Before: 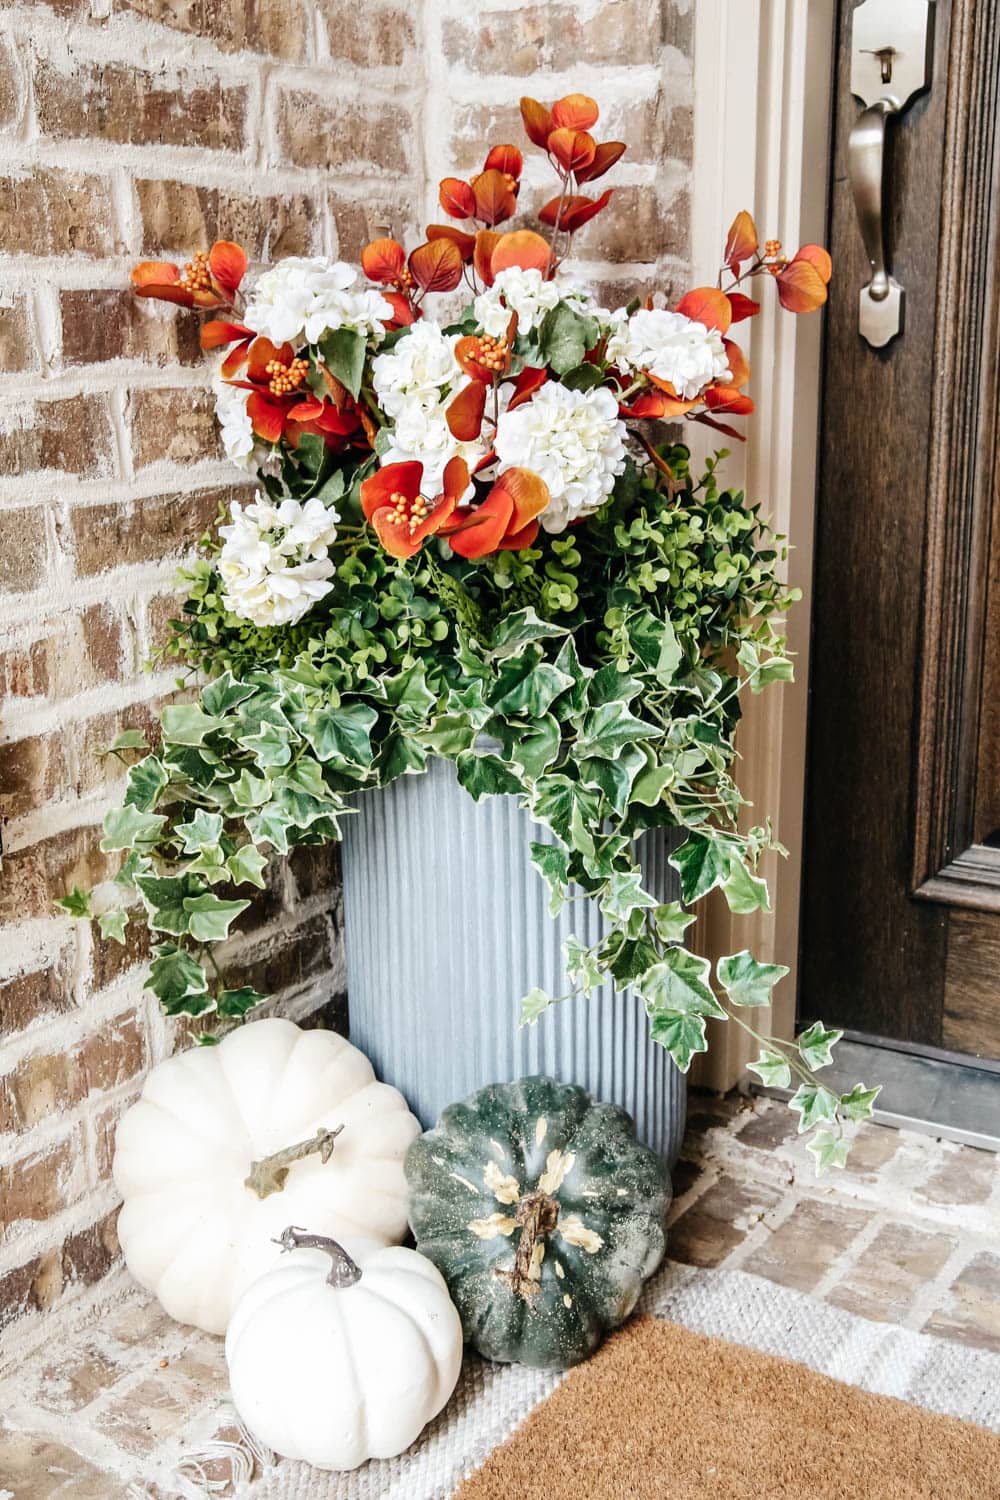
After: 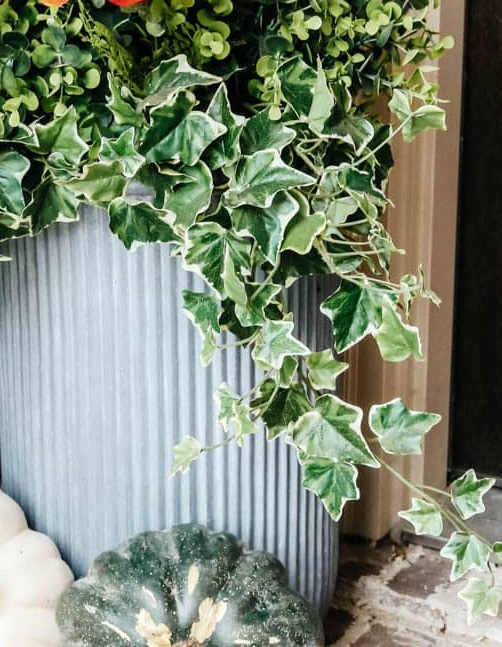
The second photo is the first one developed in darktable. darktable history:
crop: left 34.83%, top 36.802%, right 14.878%, bottom 20.012%
